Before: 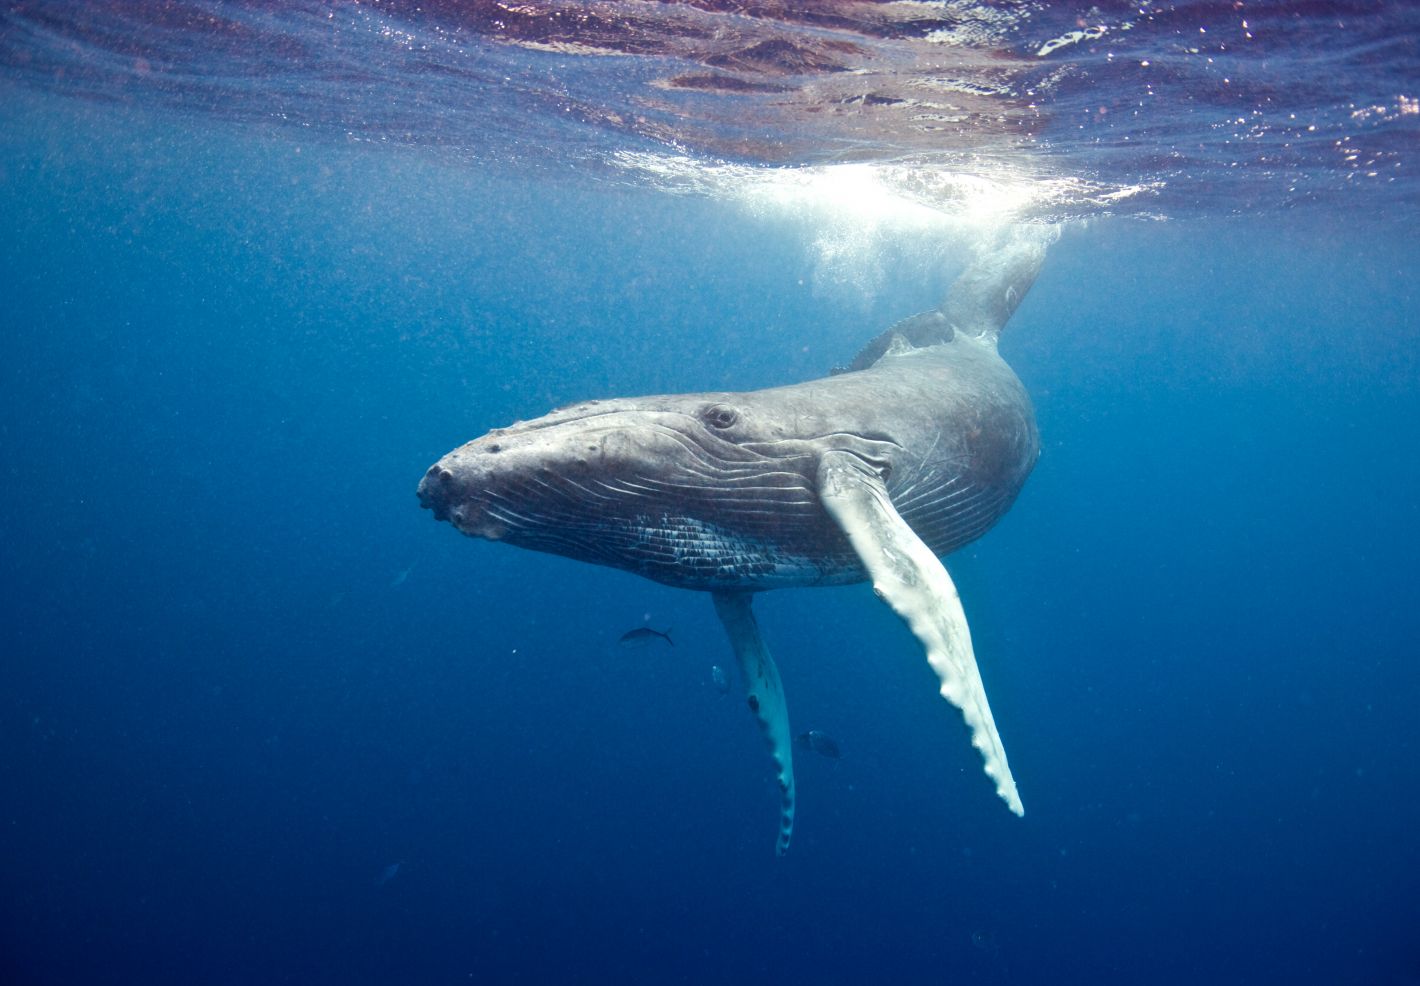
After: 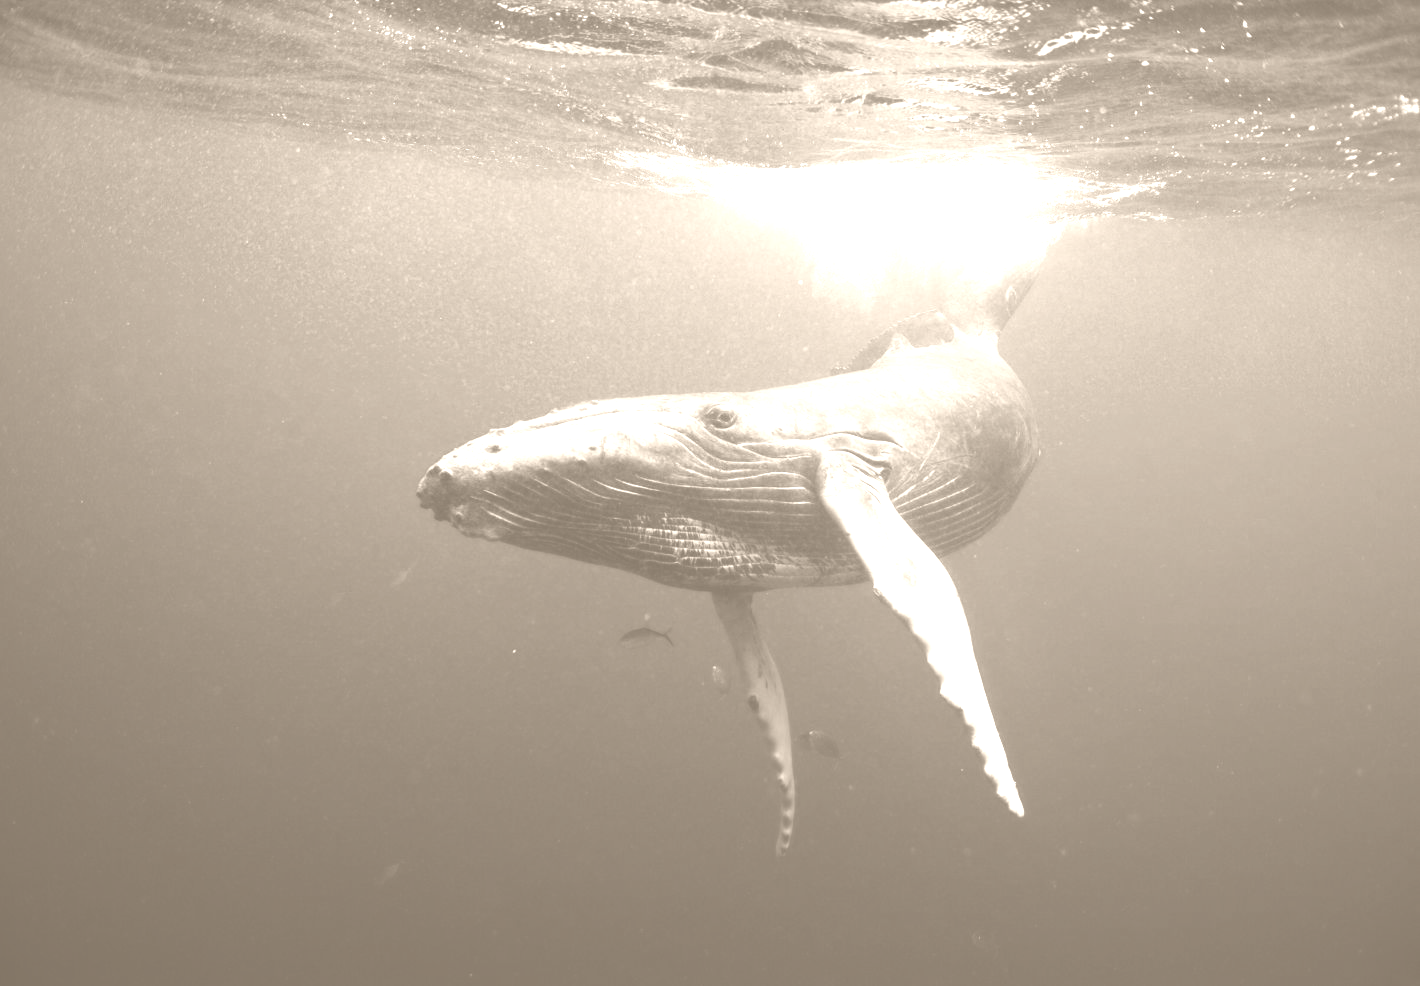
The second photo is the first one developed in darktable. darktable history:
exposure: black level correction -0.028, compensate highlight preservation false
colorize: hue 34.49°, saturation 35.33%, source mix 100%, version 1
color balance: output saturation 110%
